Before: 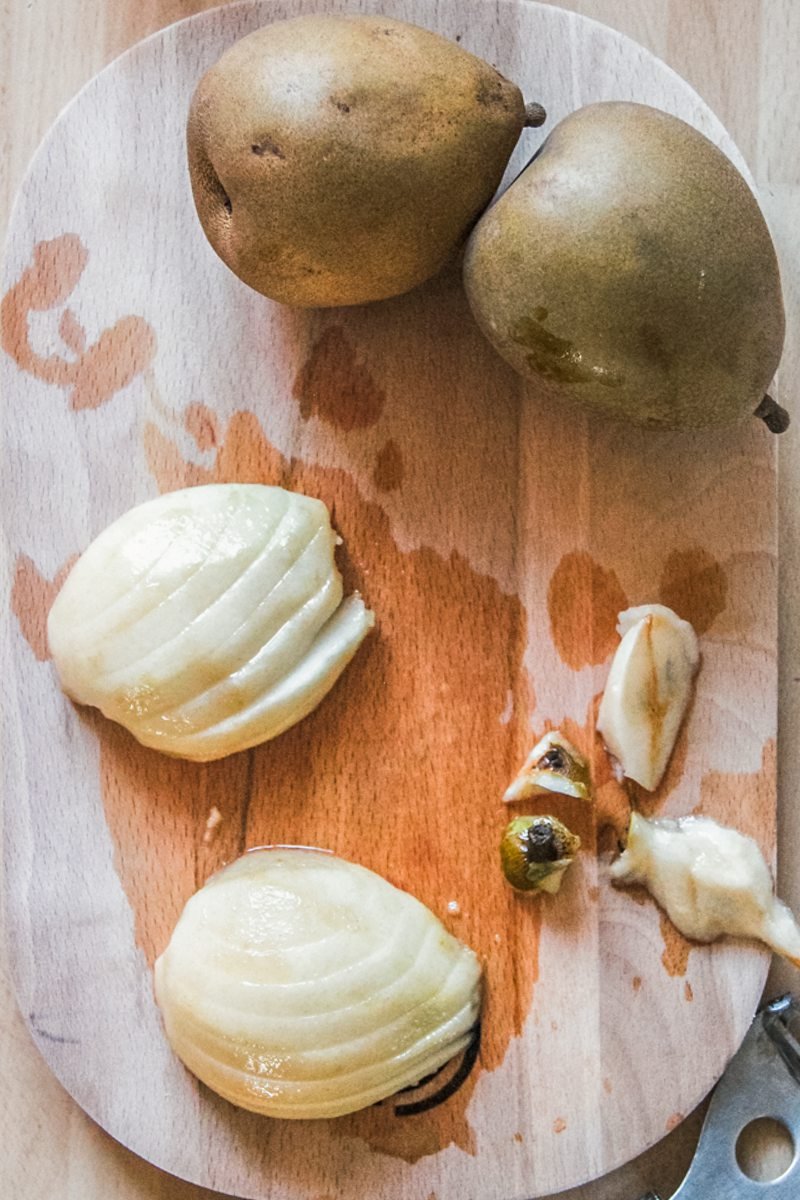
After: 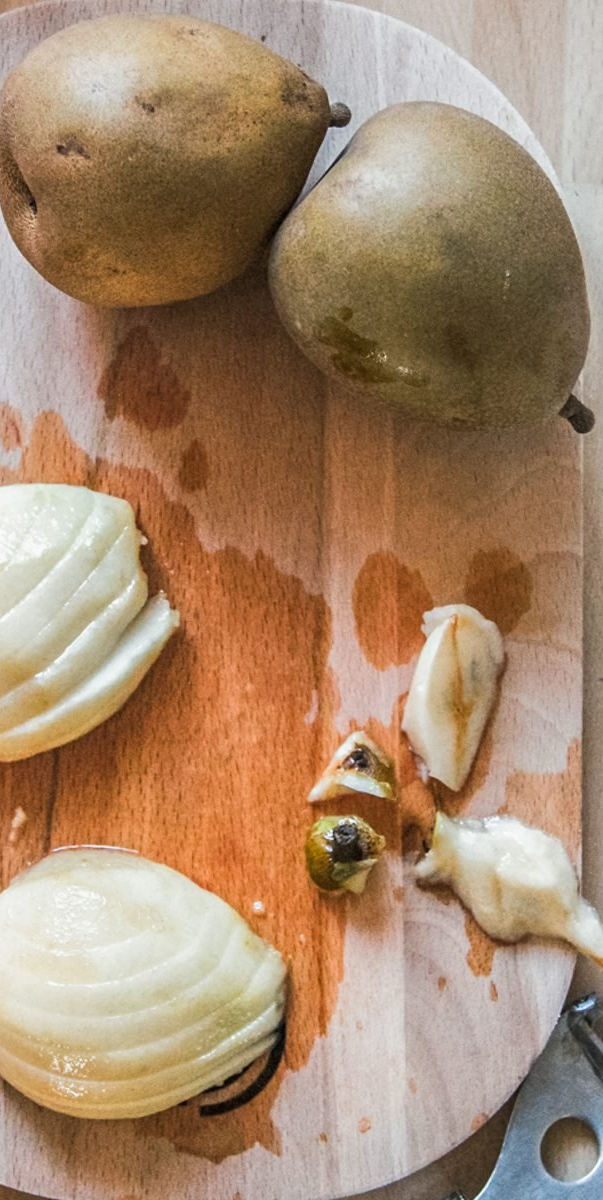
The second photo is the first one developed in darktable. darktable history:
crop and rotate: left 24.541%
